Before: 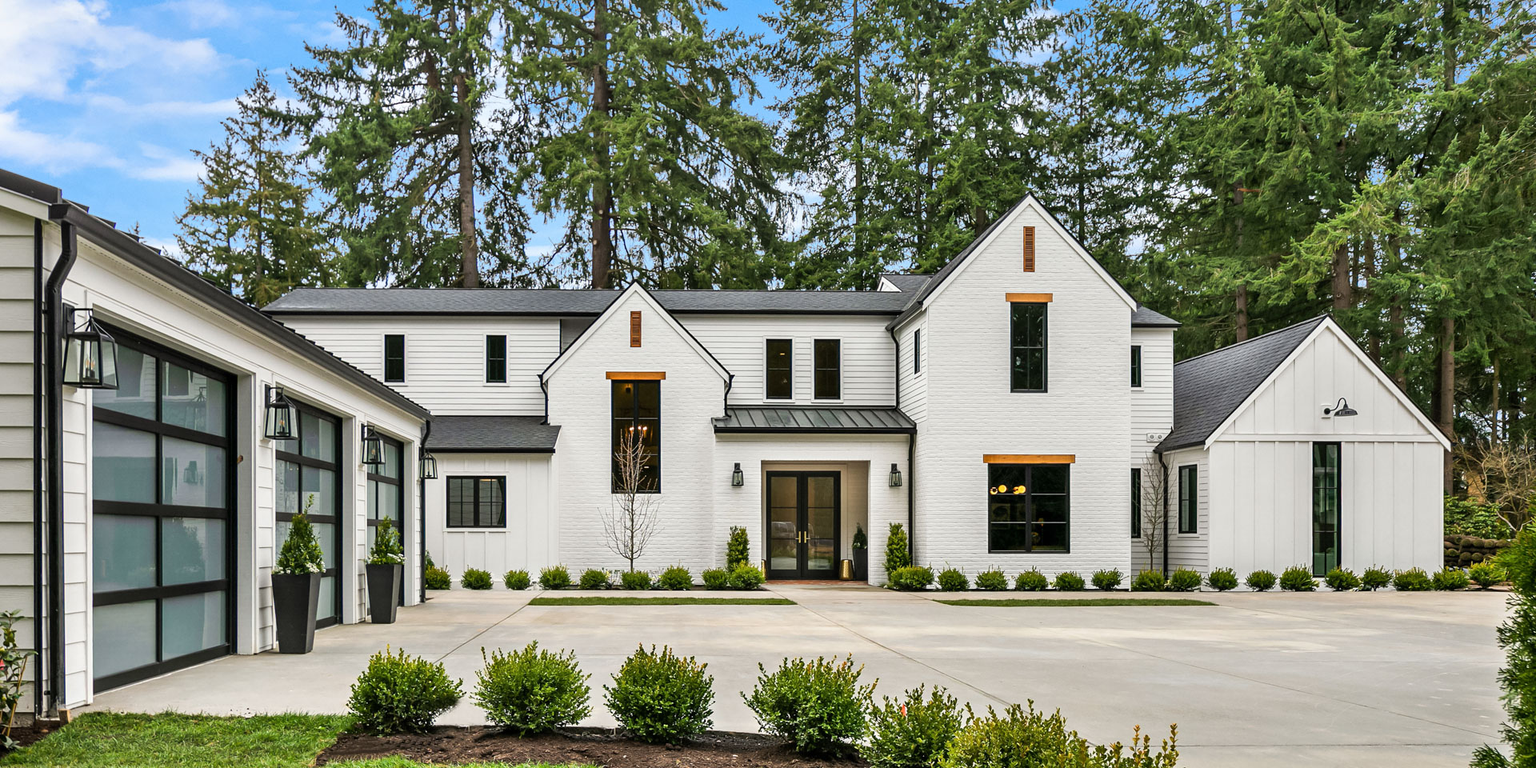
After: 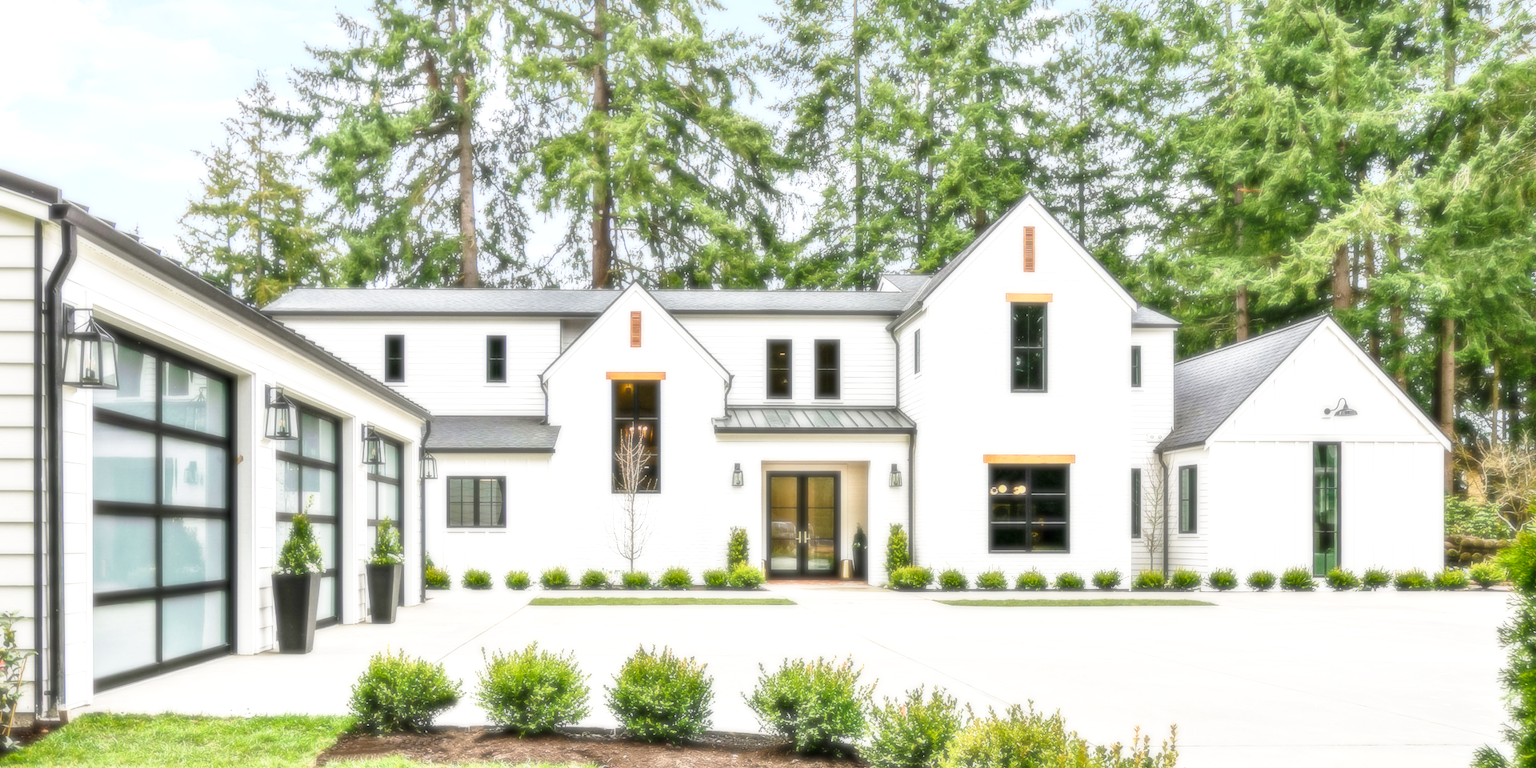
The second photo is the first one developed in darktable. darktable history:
exposure: exposure 0.781 EV, compensate highlight preservation false
base curve: curves: ch0 [(0, 0) (0.028, 0.03) (0.121, 0.232) (0.46, 0.748) (0.859, 0.968) (1, 1)], preserve colors none
soften: size 8.67%, mix 49%
